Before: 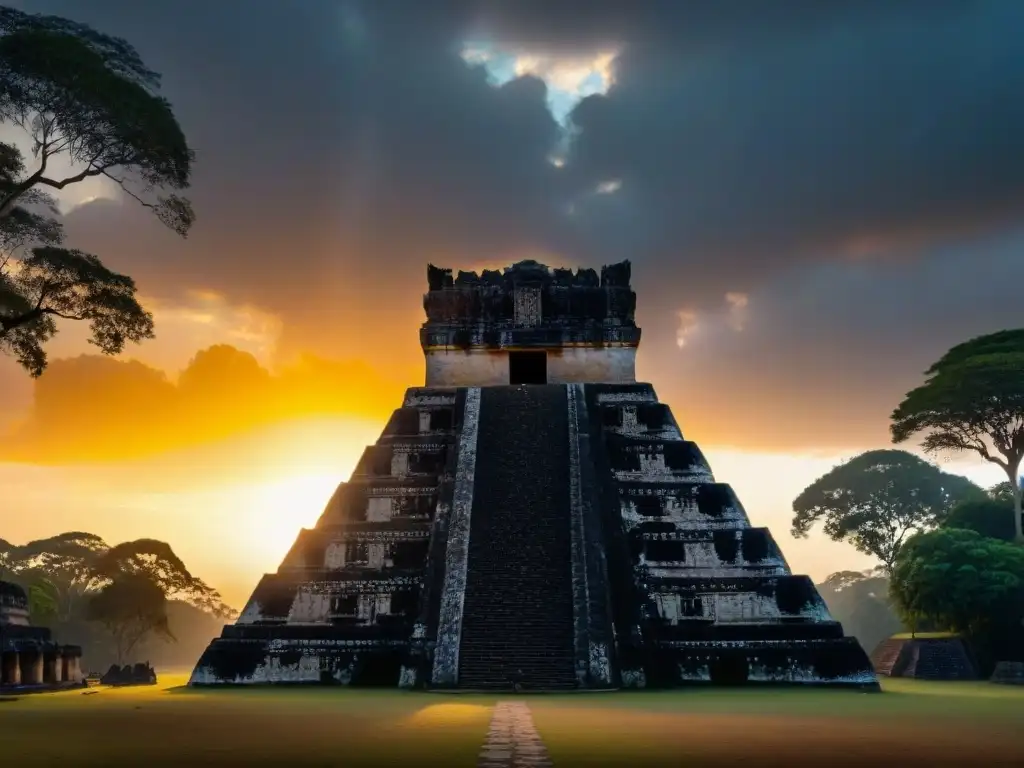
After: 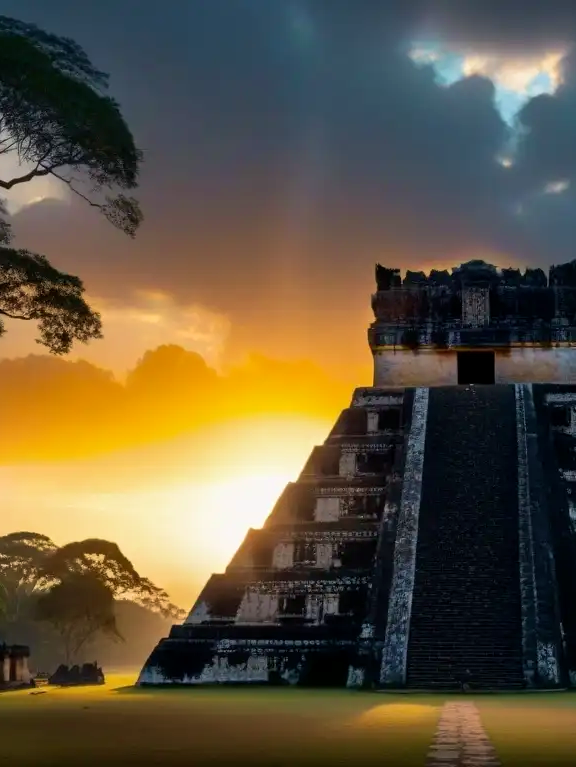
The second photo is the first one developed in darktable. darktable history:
exposure: black level correction 0.001, compensate highlight preservation false
crop: left 5.114%, right 38.589%
velvia: on, module defaults
